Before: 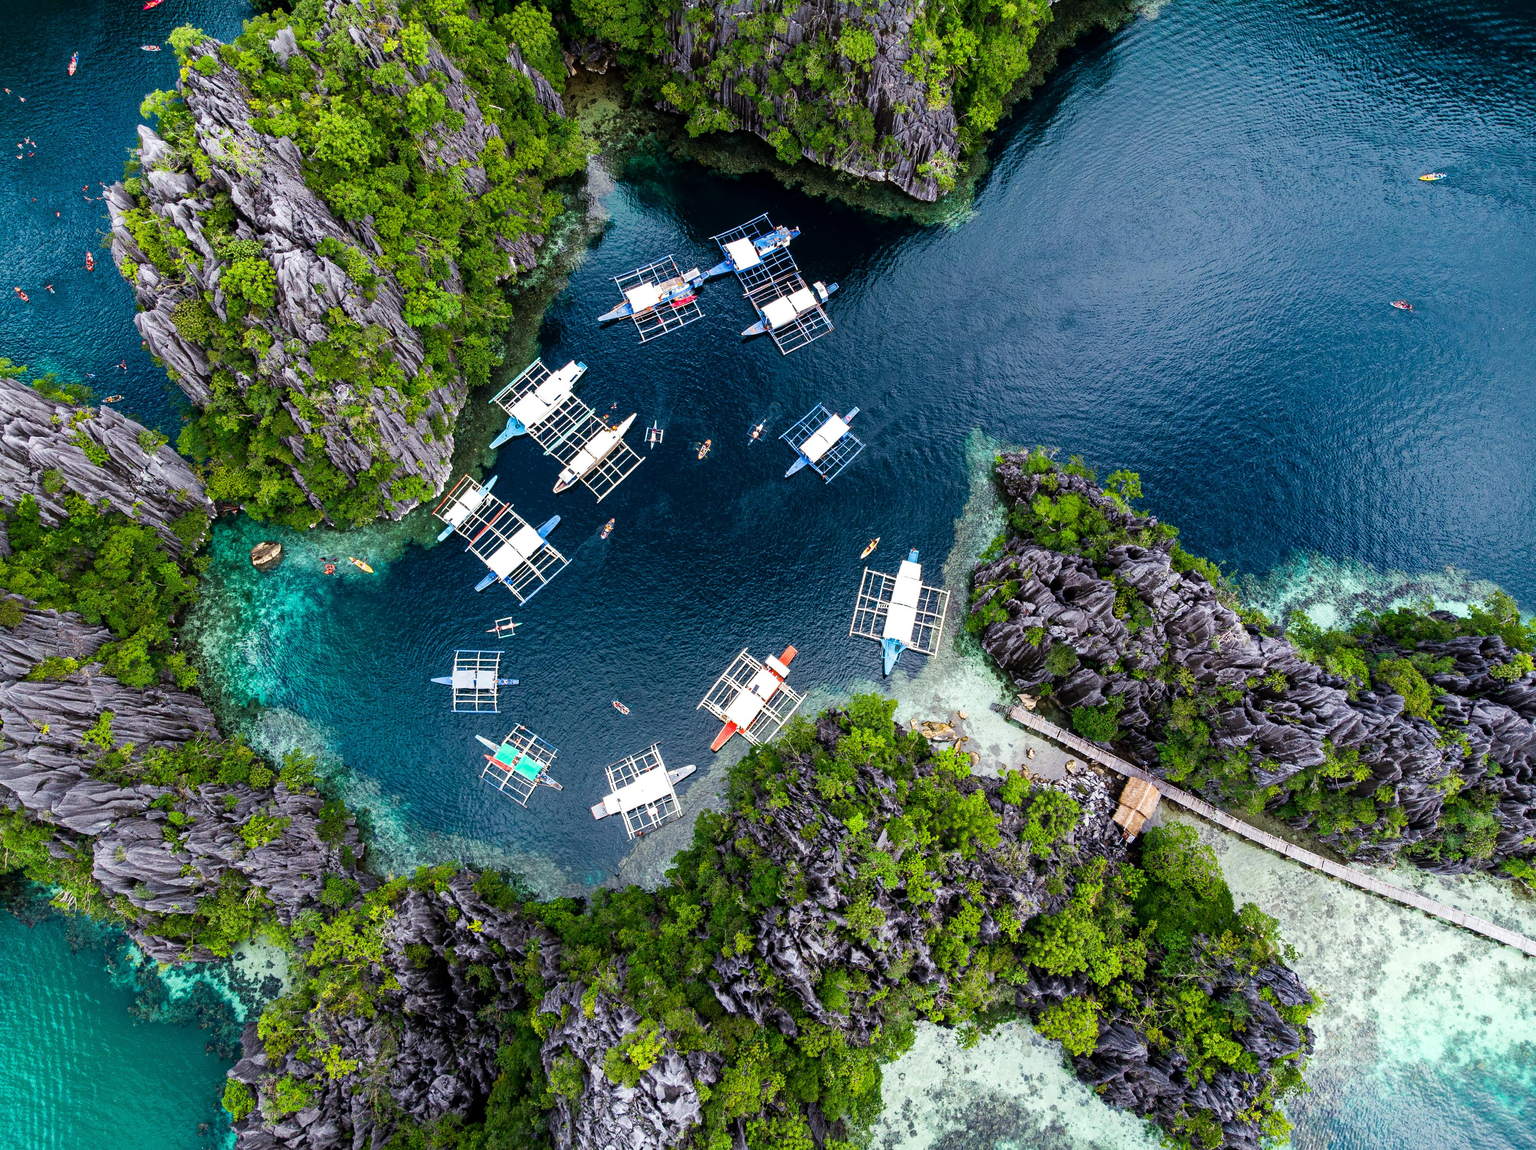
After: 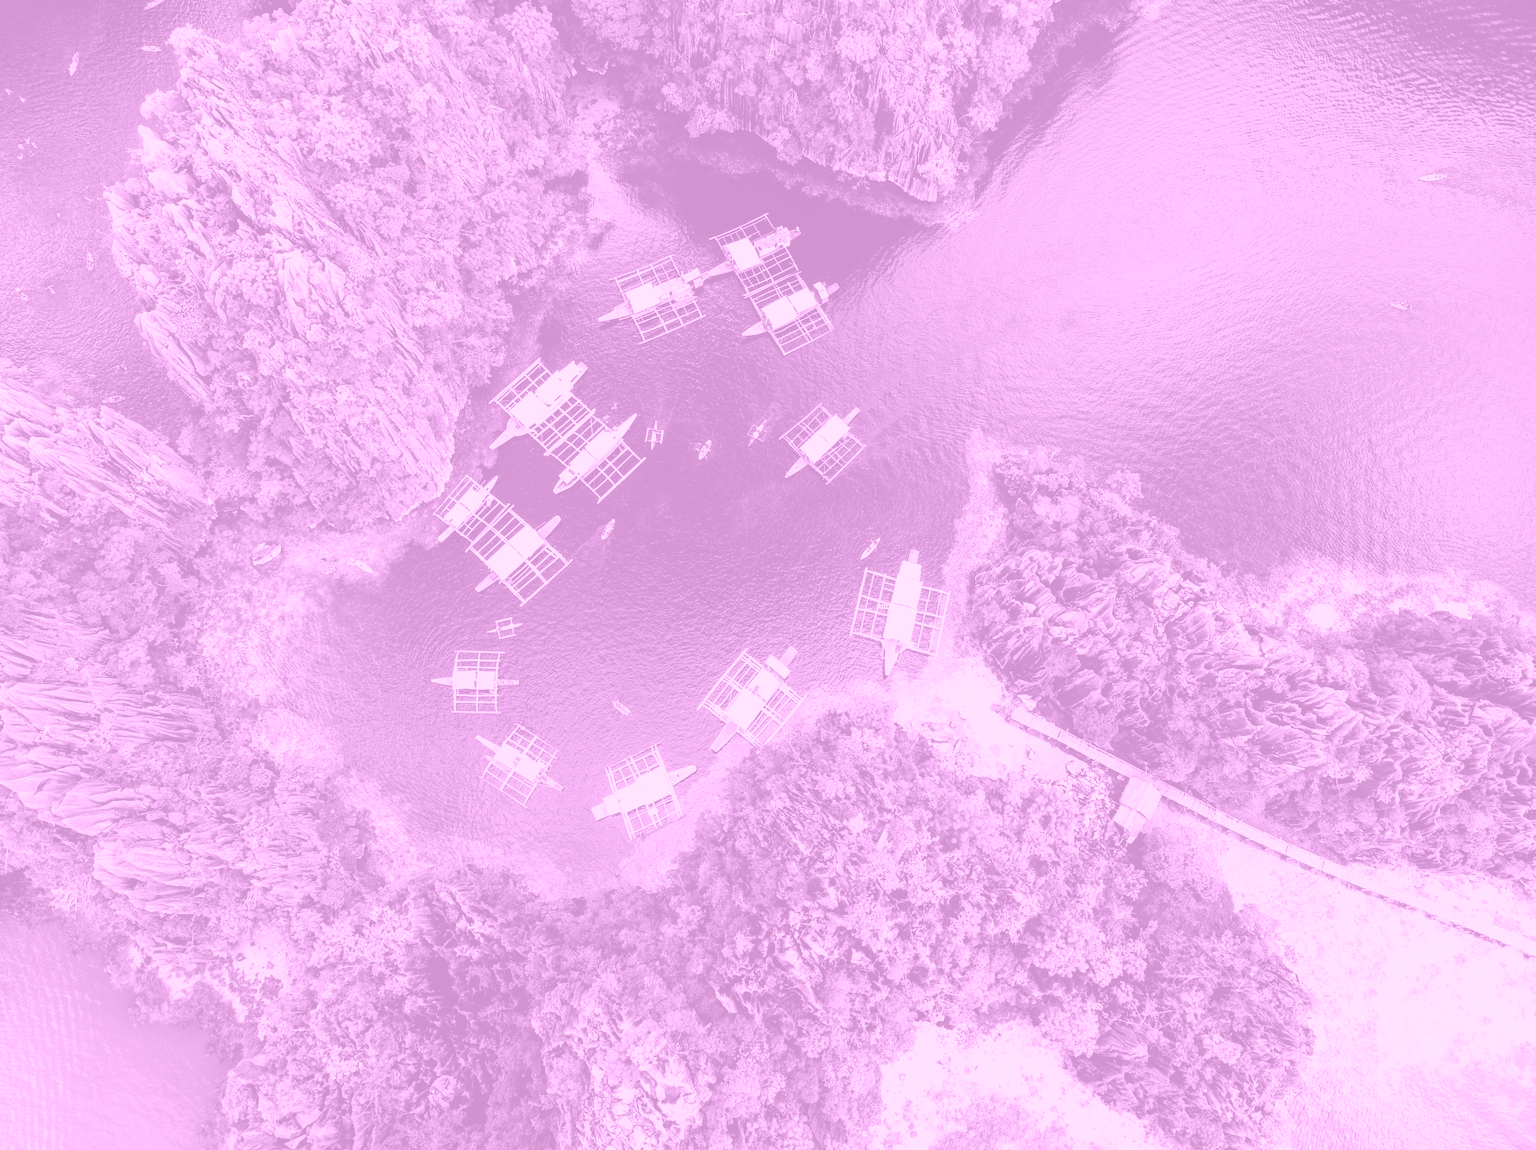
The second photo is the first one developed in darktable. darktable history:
local contrast: mode bilateral grid, contrast 100, coarseness 100, detail 91%, midtone range 0.2
colorize: hue 331.2°, saturation 75%, source mix 30.28%, lightness 70.52%, version 1
tone curve: curves: ch0 [(0, 0) (0.105, 0.068) (0.195, 0.162) (0.283, 0.283) (0.384, 0.404) (0.485, 0.531) (0.638, 0.681) (0.795, 0.879) (1, 0.977)]; ch1 [(0, 0) (0.161, 0.092) (0.35, 0.33) (0.379, 0.401) (0.456, 0.469) (0.498, 0.503) (0.531, 0.537) (0.596, 0.621) (0.635, 0.671) (1, 1)]; ch2 [(0, 0) (0.371, 0.362) (0.437, 0.437) (0.483, 0.484) (0.53, 0.515) (0.56, 0.58) (0.622, 0.606) (1, 1)], color space Lab, independent channels, preserve colors none
